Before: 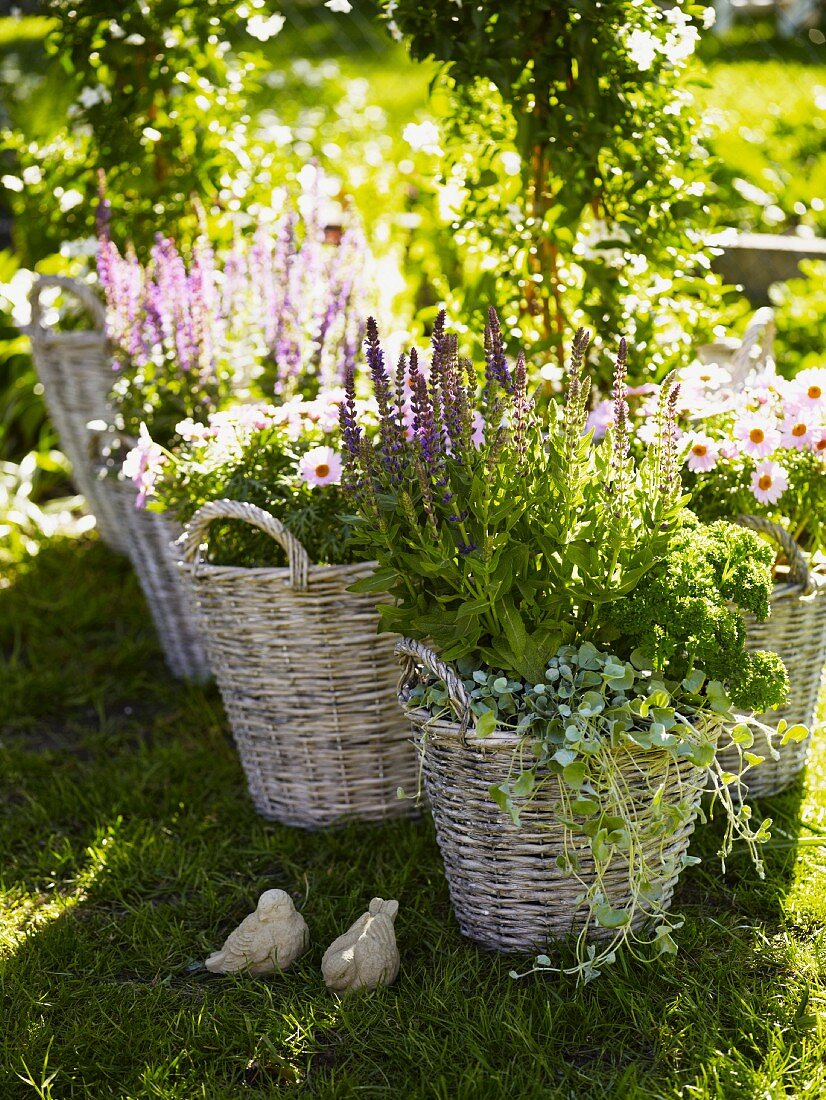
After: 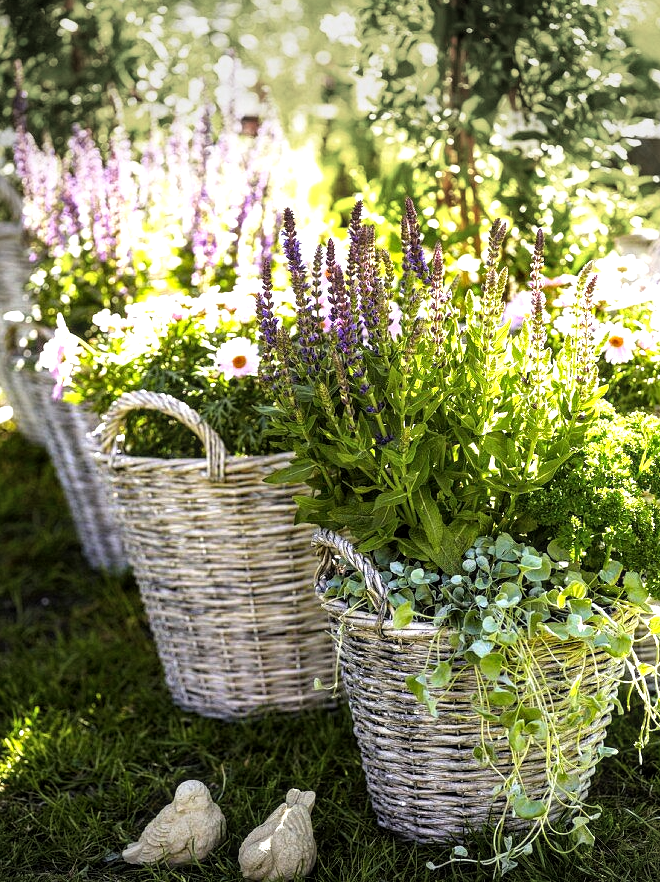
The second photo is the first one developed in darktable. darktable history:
local contrast: on, module defaults
levels: levels [0.016, 0.492, 0.969]
tone equalizer: -8 EV -0.777 EV, -7 EV -0.717 EV, -6 EV -0.61 EV, -5 EV -0.371 EV, -3 EV 0.367 EV, -2 EV 0.6 EV, -1 EV 0.698 EV, +0 EV 0.742 EV
crop and rotate: left 10.052%, top 9.987%, right 10.018%, bottom 9.753%
vignetting: fall-off start 101%, center (-0.029, 0.241), width/height ratio 1.32
